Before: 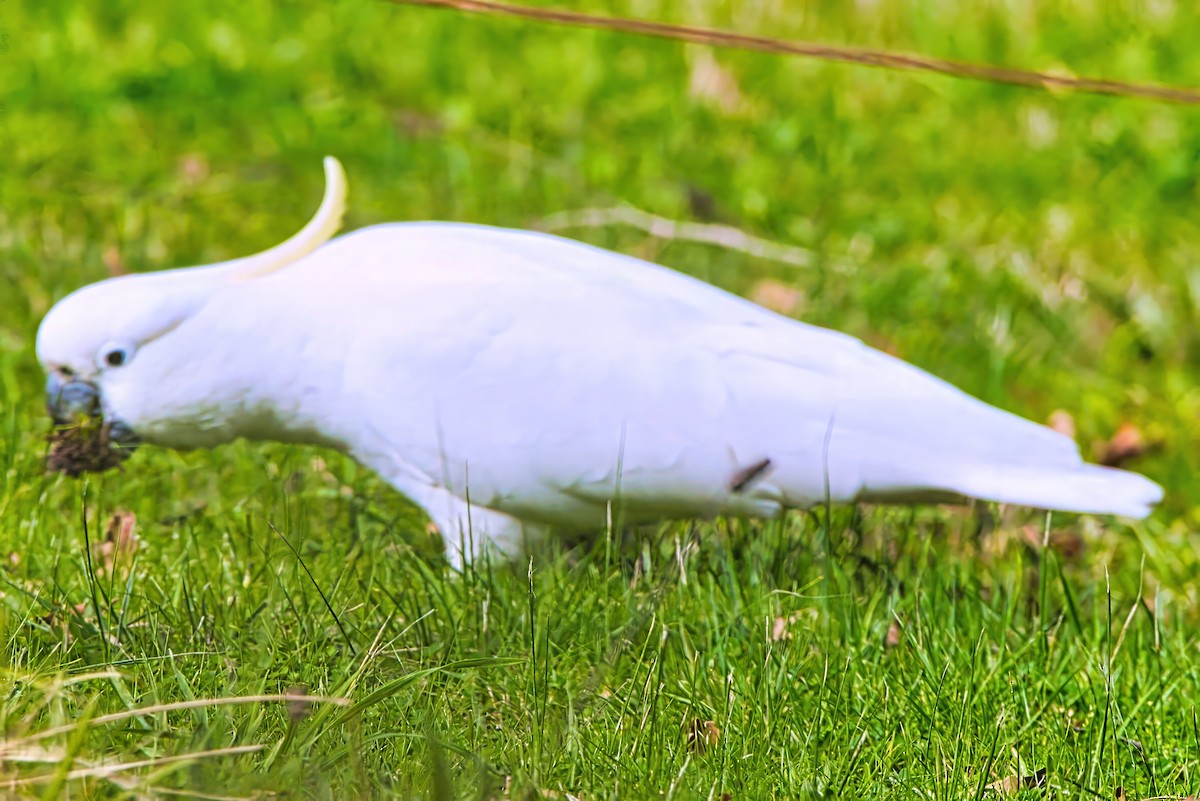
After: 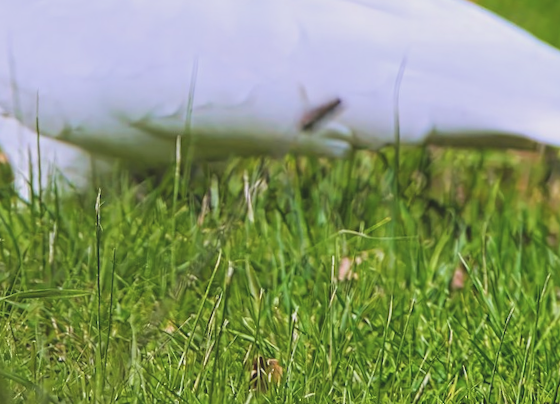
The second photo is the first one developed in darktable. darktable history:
exposure: exposure -0.293 EV, compensate highlight preservation false
crop: left 35.976%, top 45.819%, right 18.162%, bottom 5.807%
rotate and perspective: rotation 1.72°, automatic cropping off
color balance: lift [1.007, 1, 1, 1], gamma [1.097, 1, 1, 1]
